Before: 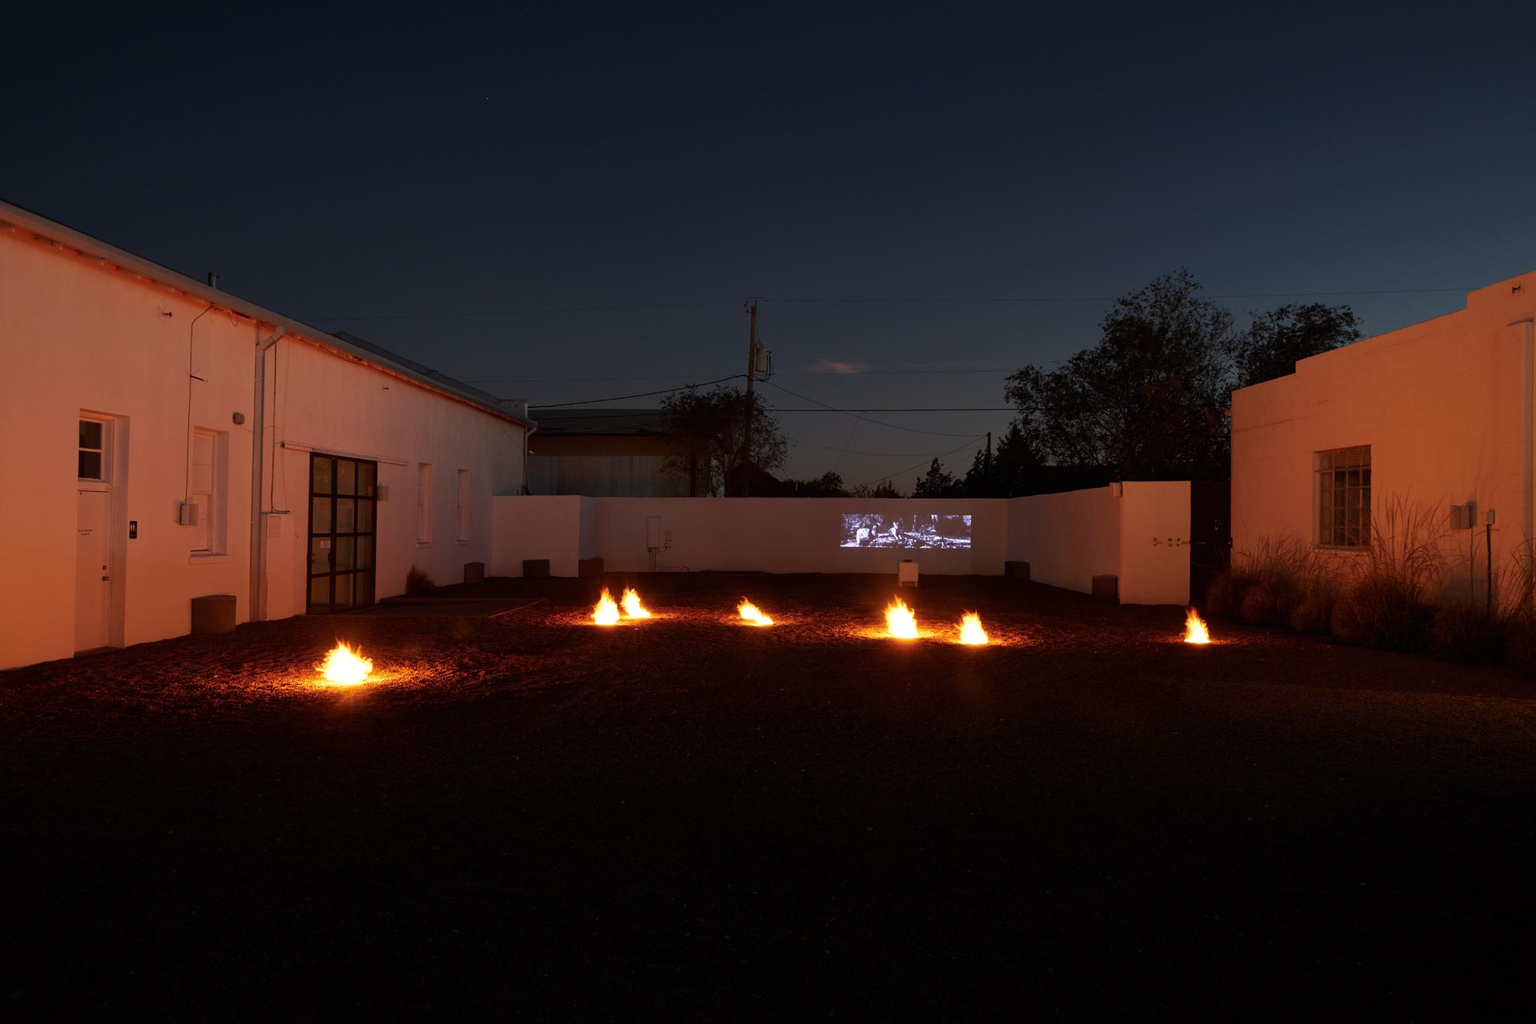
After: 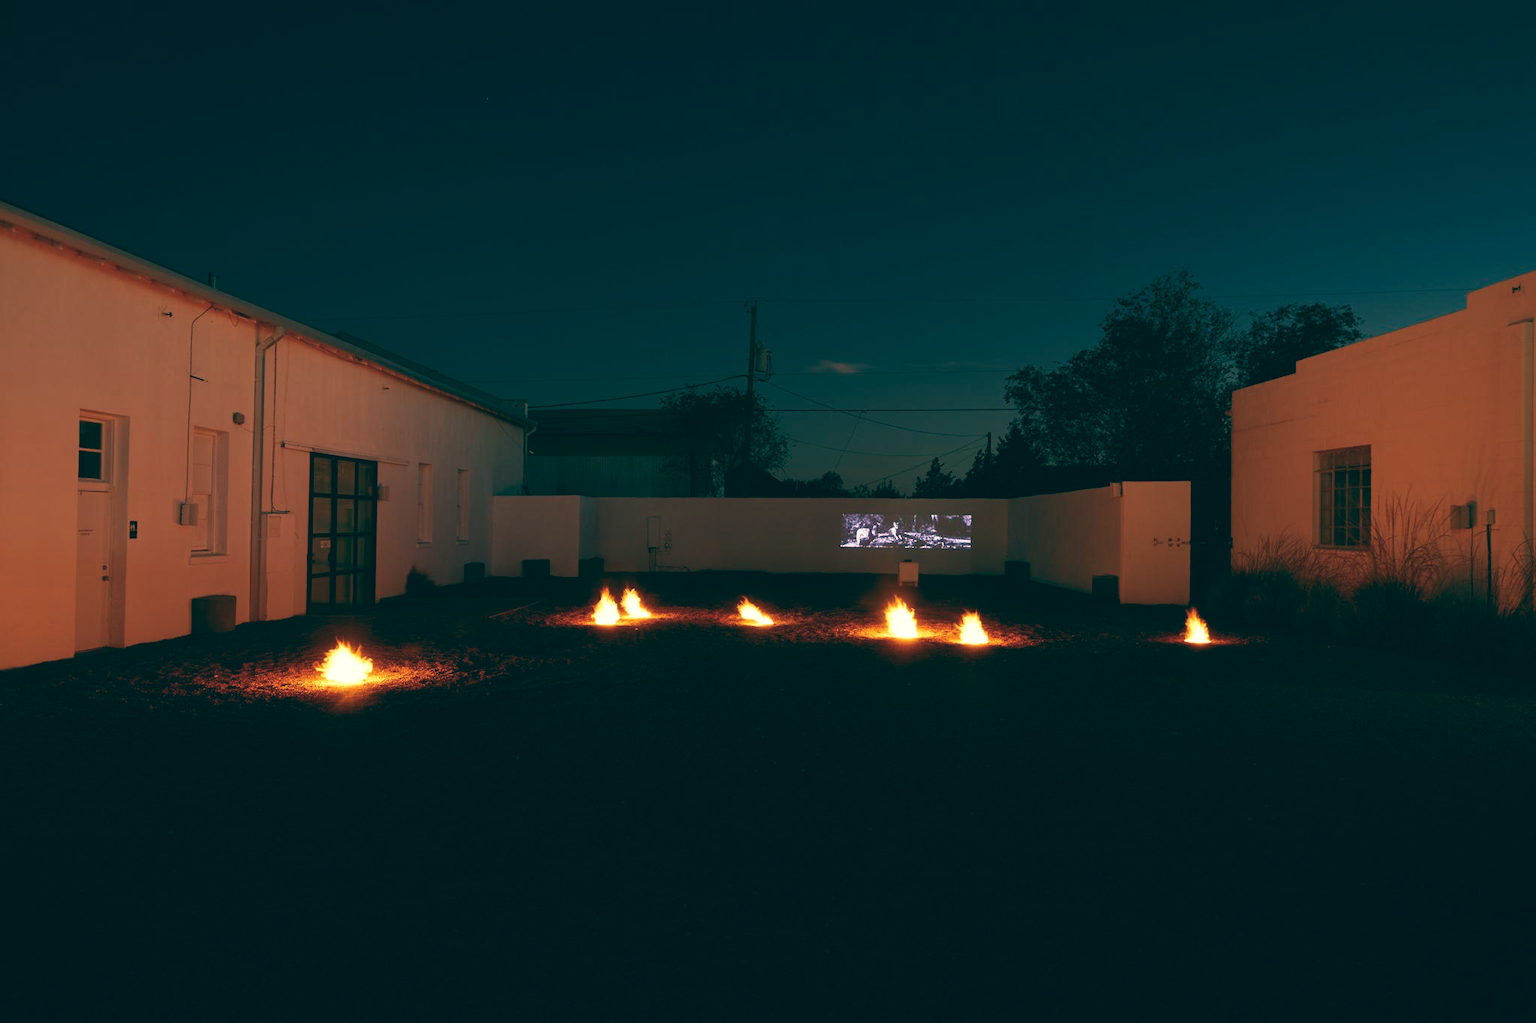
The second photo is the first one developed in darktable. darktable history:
color balance: lift [1.005, 0.99, 1.007, 1.01], gamma [1, 0.979, 1.011, 1.021], gain [0.923, 1.098, 1.025, 0.902], input saturation 90.45%, contrast 7.73%, output saturation 105.91%
velvia: strength 15%
